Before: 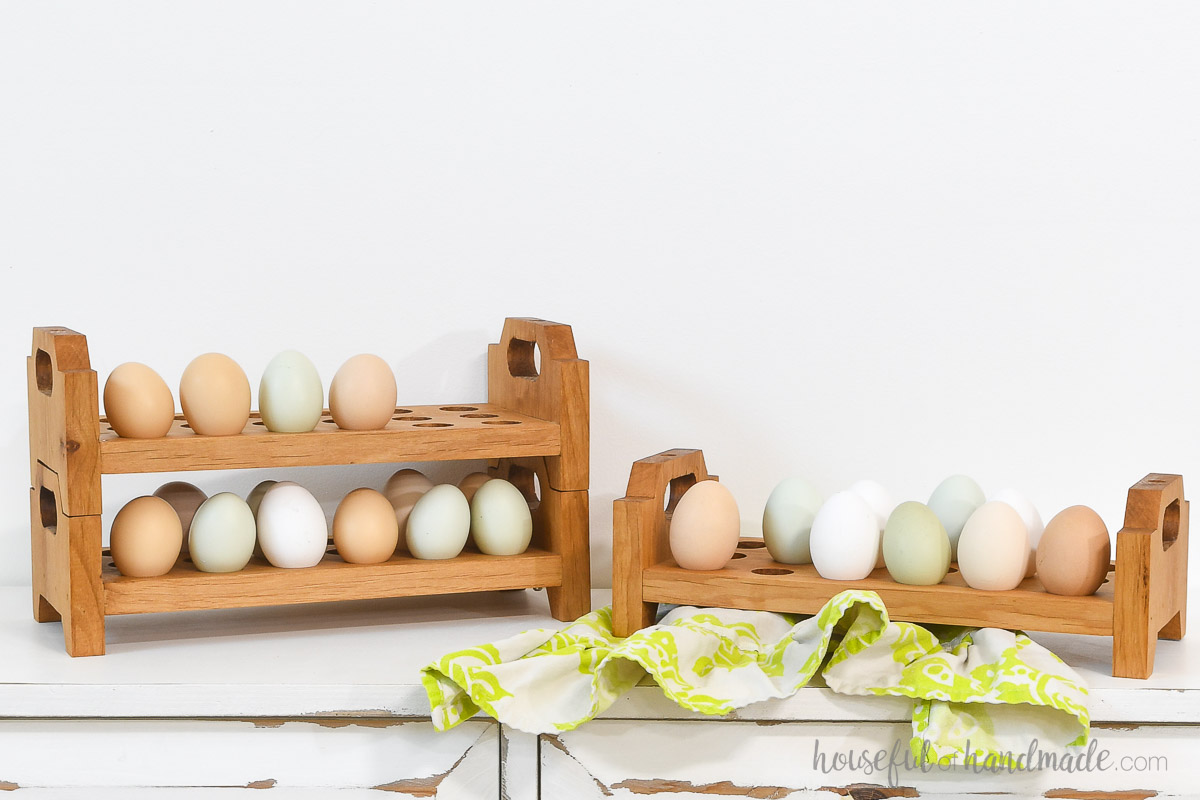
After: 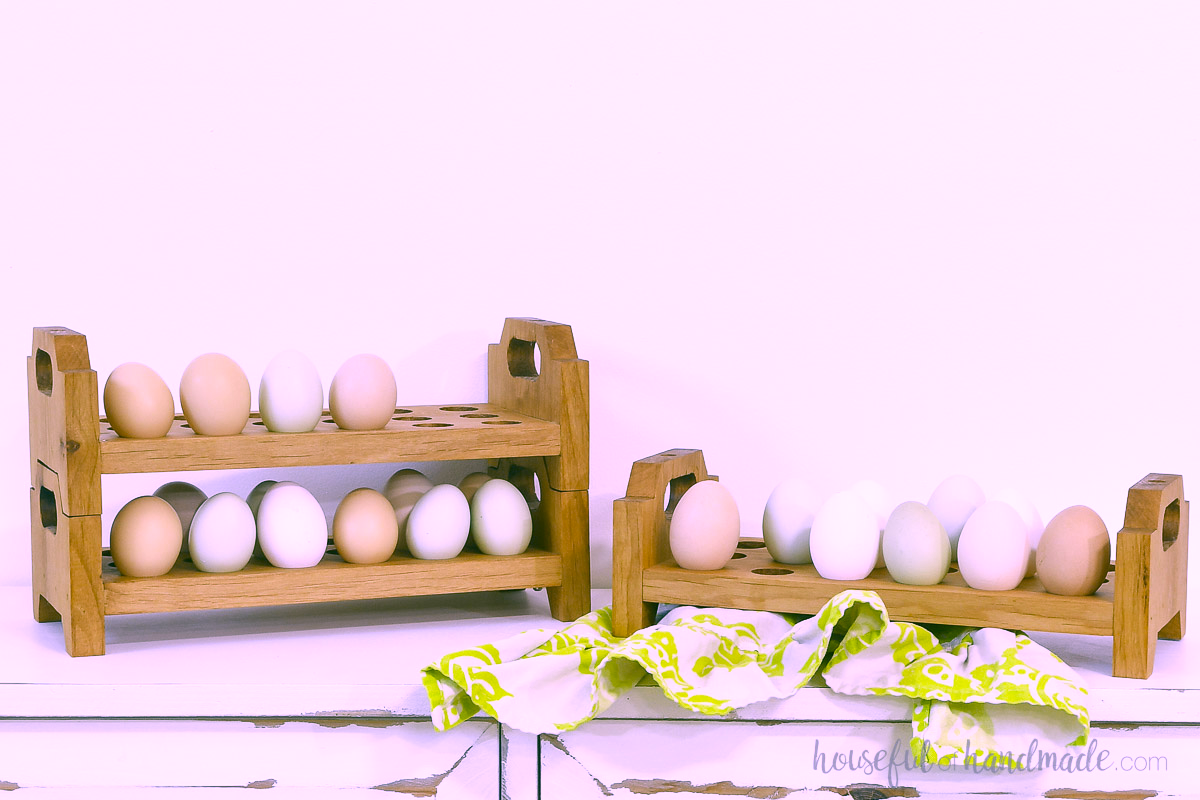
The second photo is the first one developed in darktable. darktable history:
color correction: highlights a* 5.62, highlights b* 33.57, shadows a* -25.86, shadows b* 4.02
white balance: red 0.98, blue 1.61
